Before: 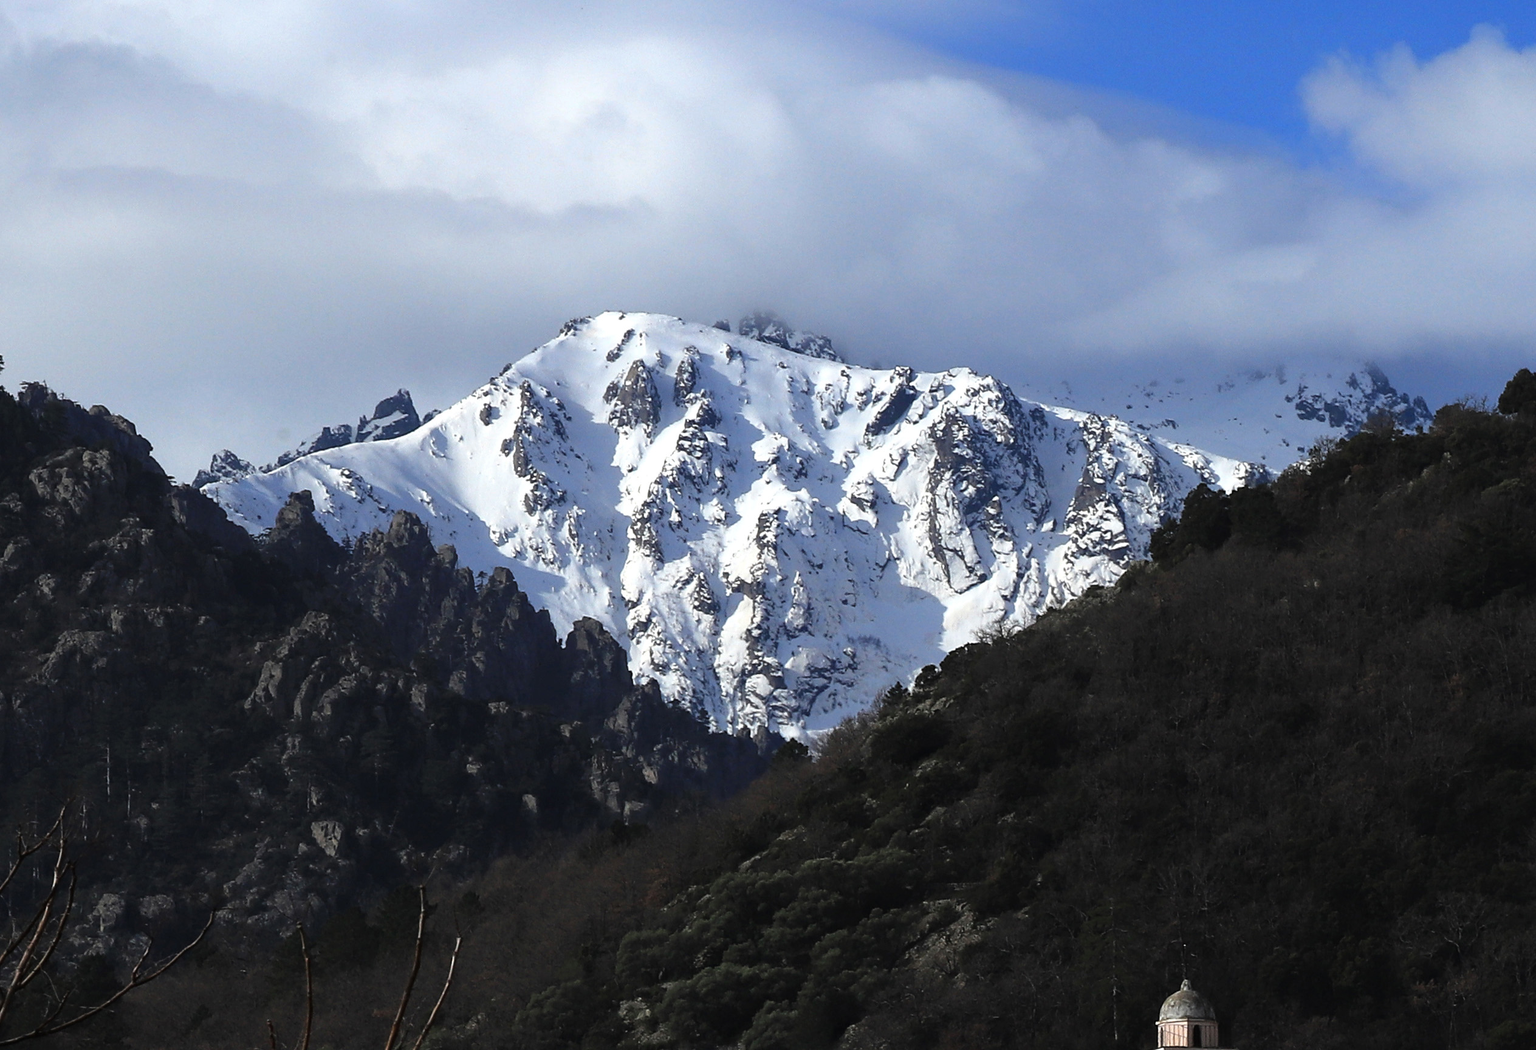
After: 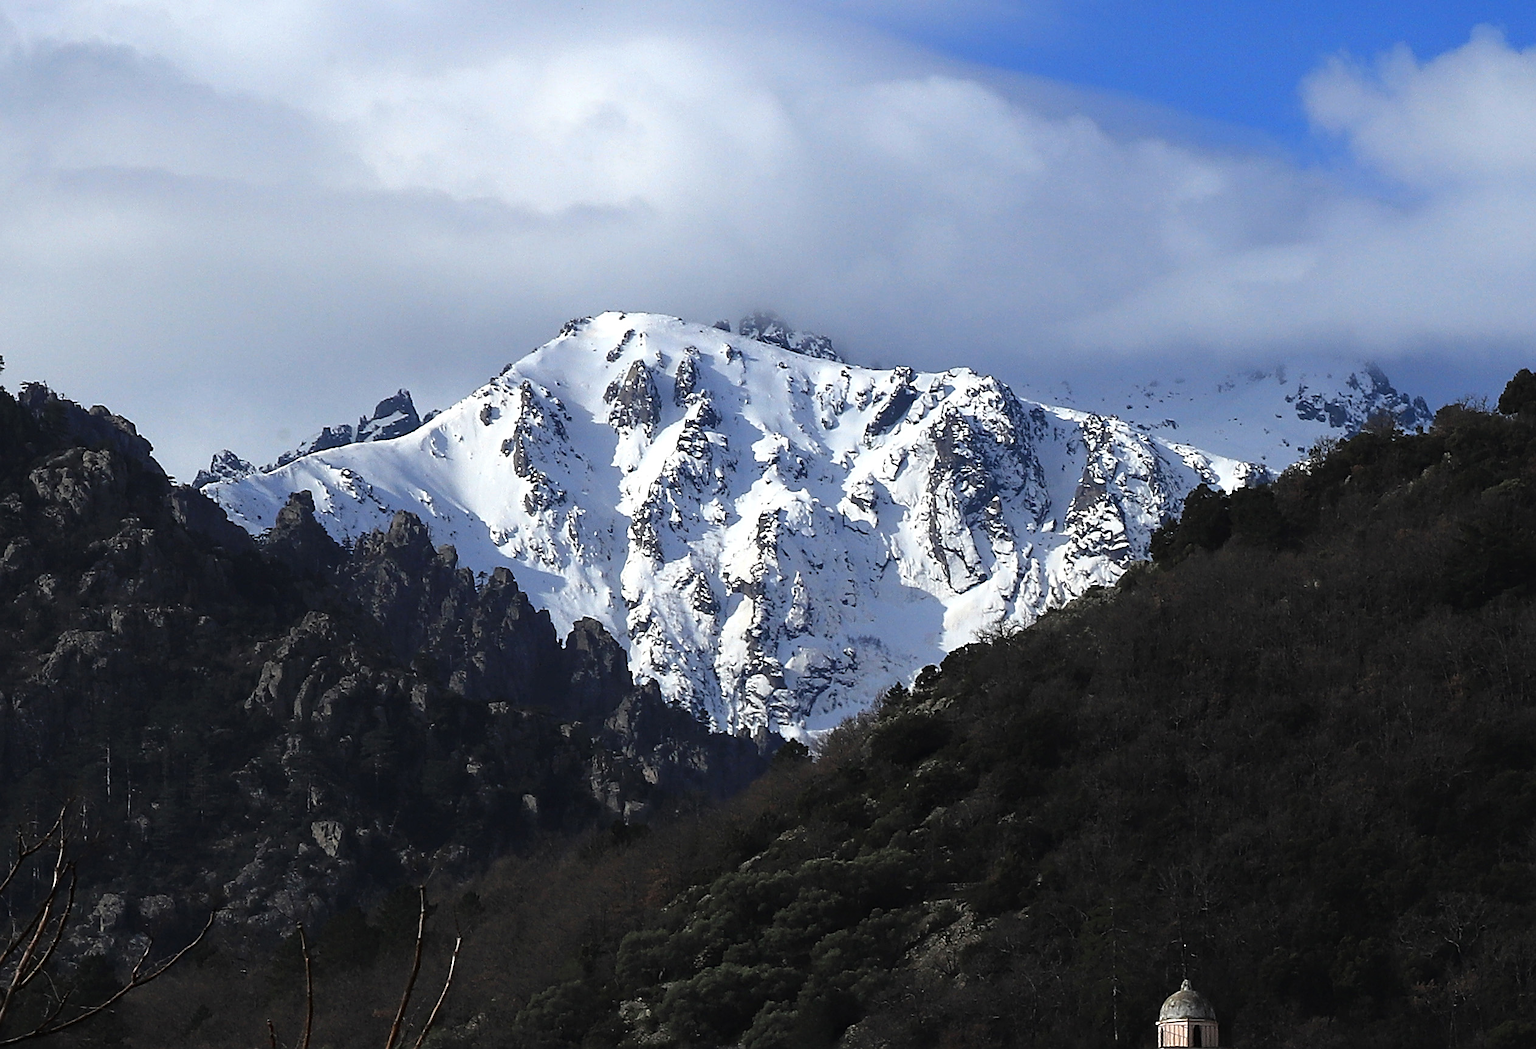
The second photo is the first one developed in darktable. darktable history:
sharpen: amount 0.549
